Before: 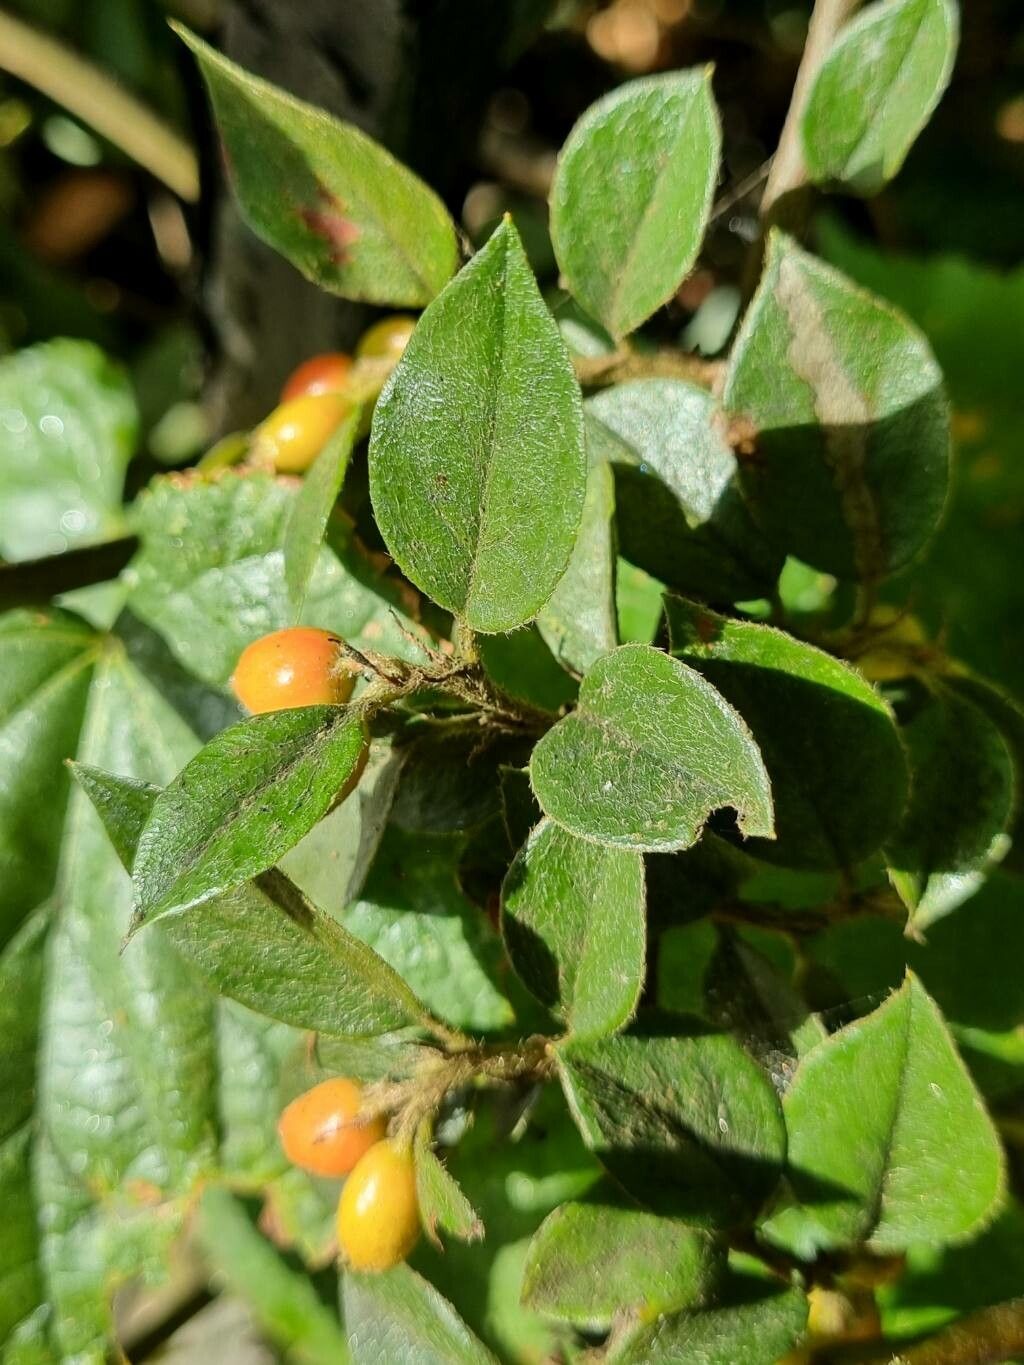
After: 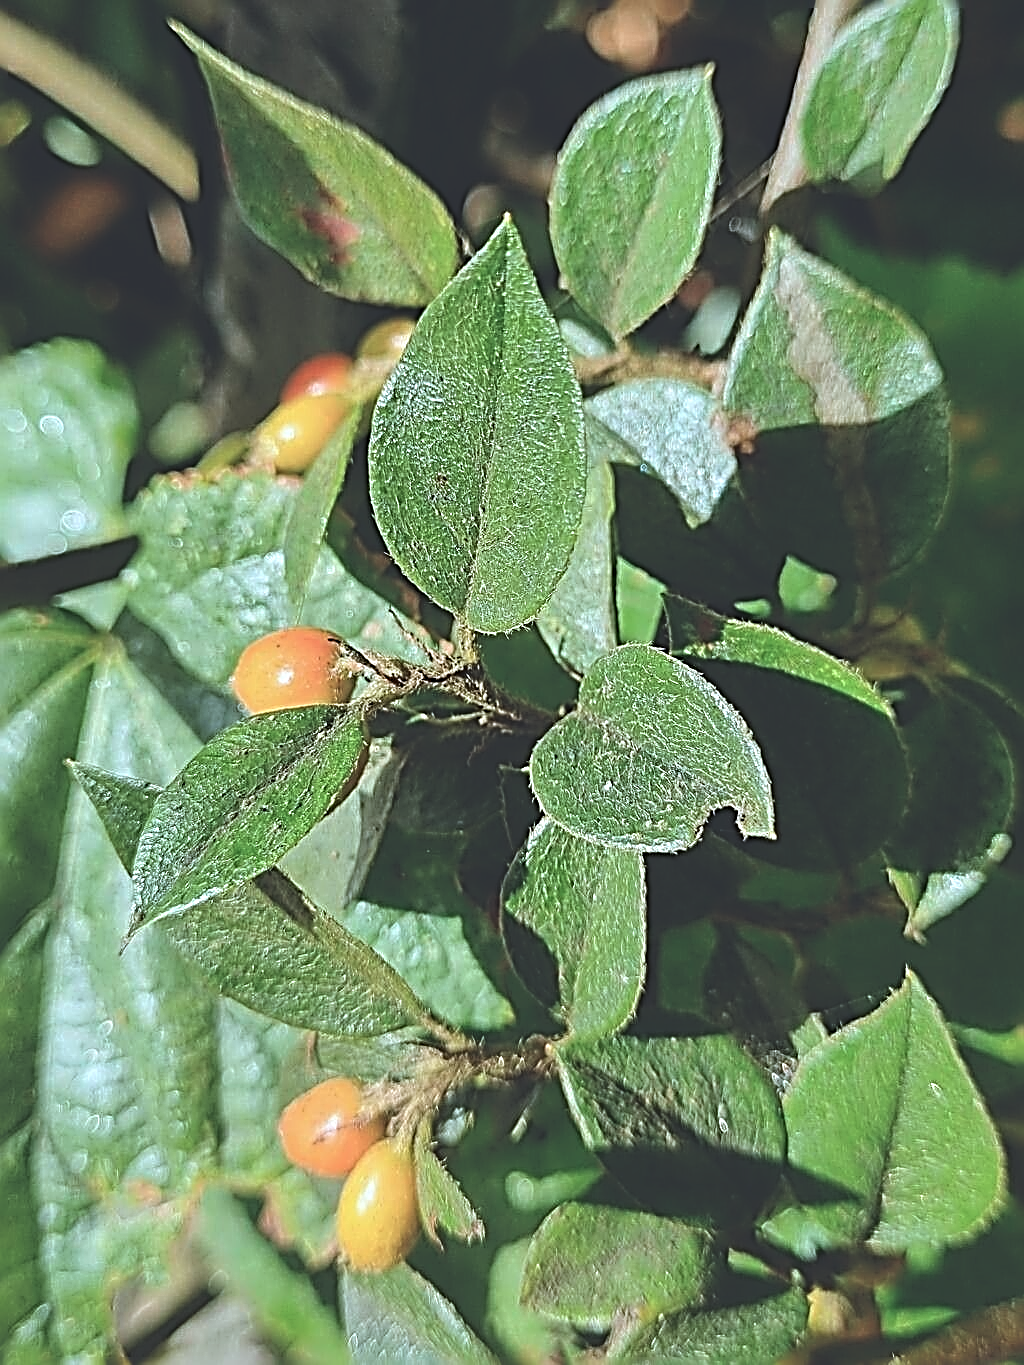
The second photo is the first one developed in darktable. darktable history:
exposure: black level correction -0.032, compensate highlight preservation false
sharpen: radius 3.164, amount 1.748
color correction: highlights a* -1.92, highlights b* -18.46
